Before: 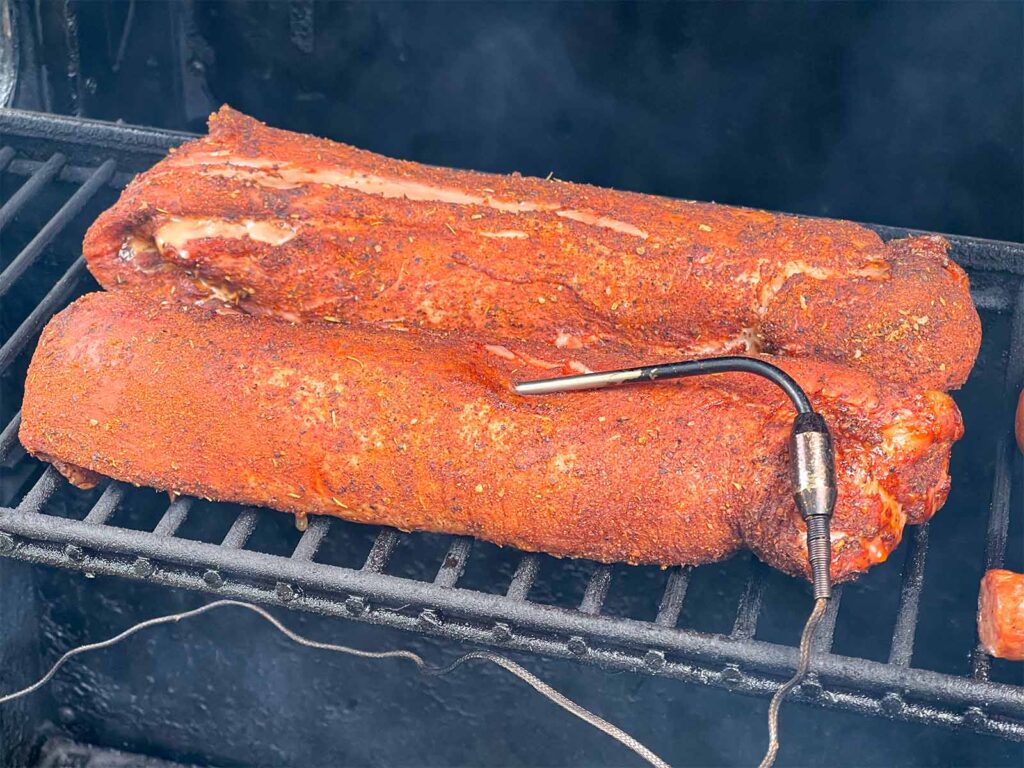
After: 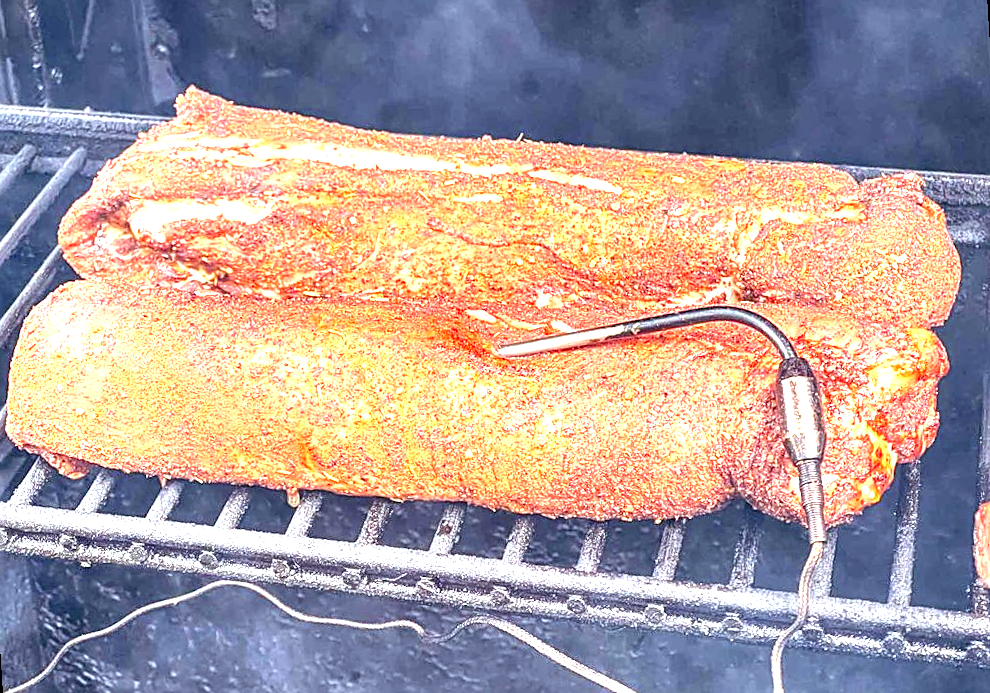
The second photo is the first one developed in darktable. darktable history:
rgb levels: mode RGB, independent channels, levels [[0, 0.474, 1], [0, 0.5, 1], [0, 0.5, 1]]
crop and rotate: left 0.126%
exposure: black level correction 0, exposure 1.7 EV, compensate exposure bias true, compensate highlight preservation false
sharpen: on, module defaults
local contrast: highlights 25%, detail 150%
rotate and perspective: rotation -3.52°, crop left 0.036, crop right 0.964, crop top 0.081, crop bottom 0.919
tone equalizer: on, module defaults
